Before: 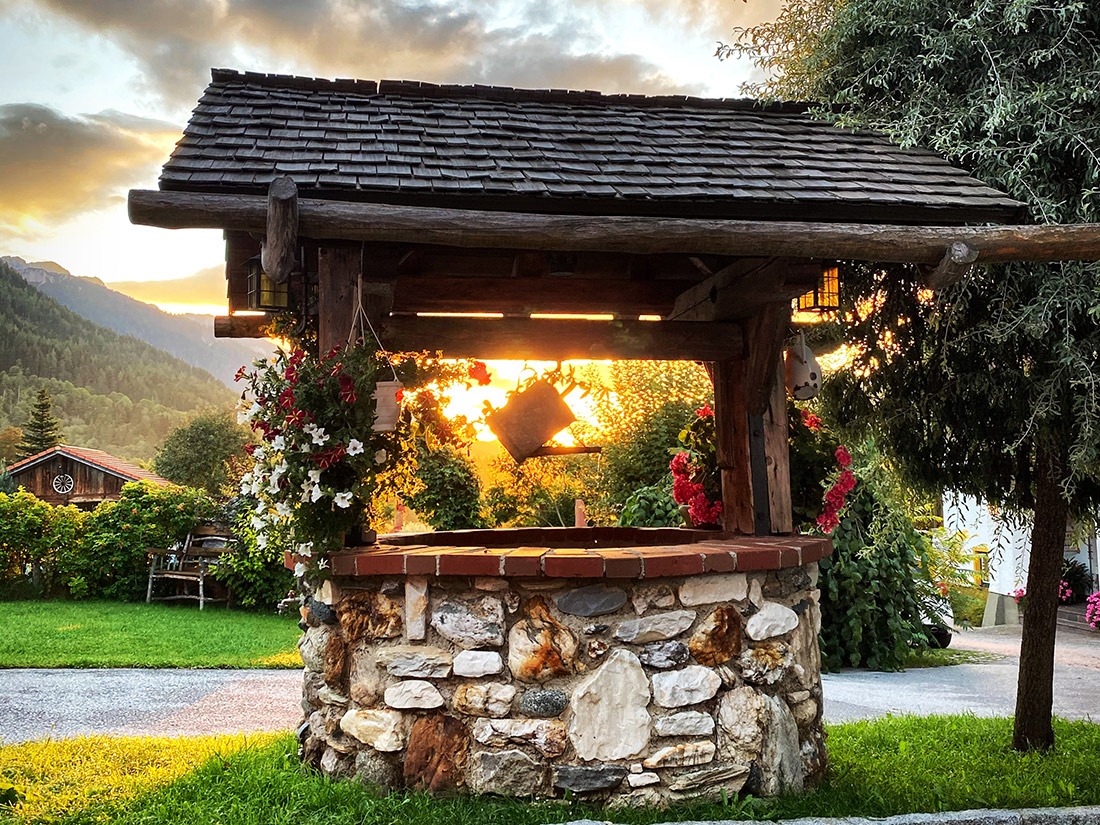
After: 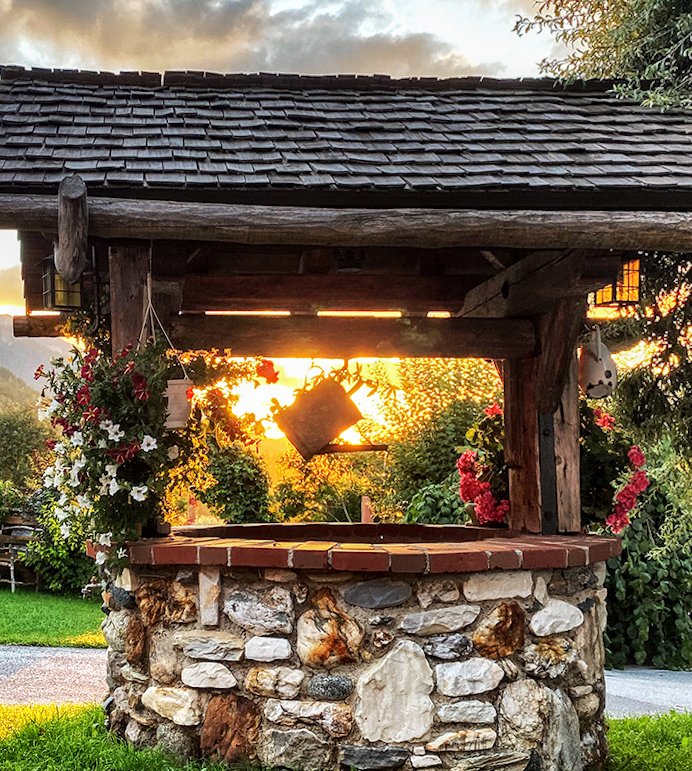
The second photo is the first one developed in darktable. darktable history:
rotate and perspective: rotation 0.062°, lens shift (vertical) 0.115, lens shift (horizontal) -0.133, crop left 0.047, crop right 0.94, crop top 0.061, crop bottom 0.94
shadows and highlights: shadows 52.34, highlights -28.23, soften with gaussian
crop and rotate: left 14.436%, right 18.898%
local contrast: on, module defaults
